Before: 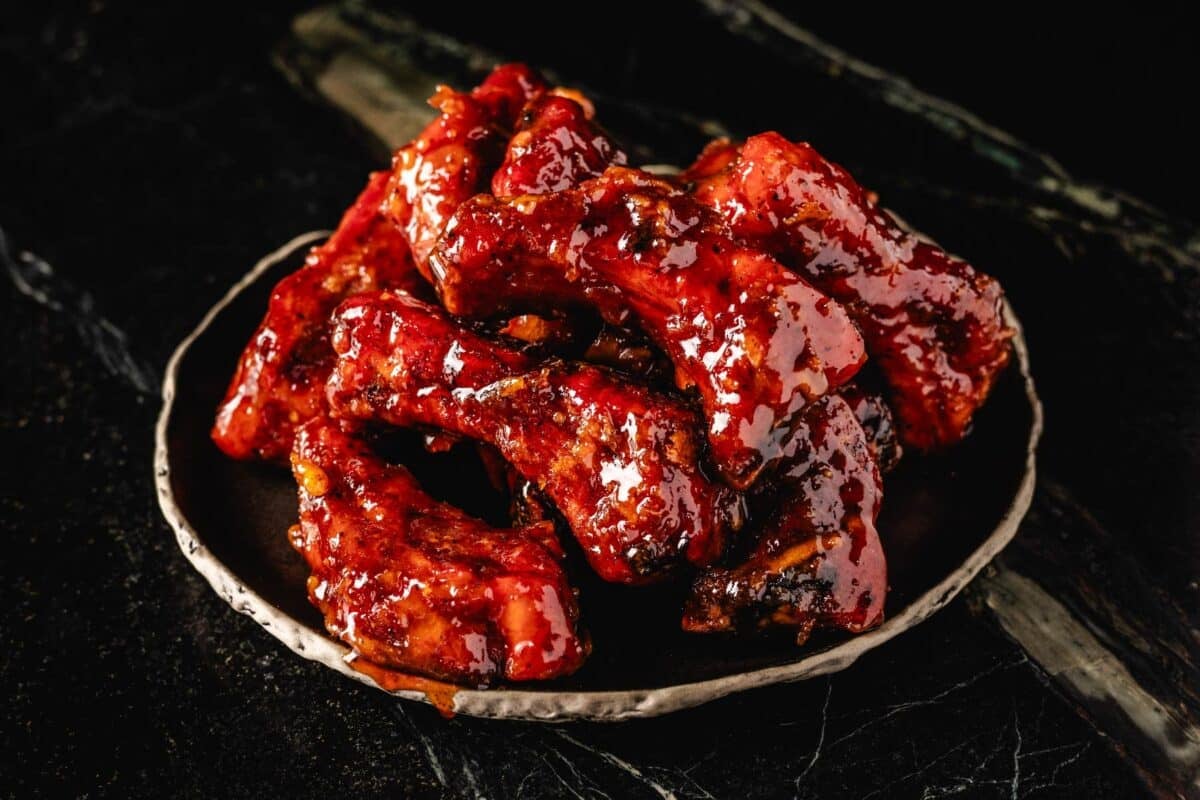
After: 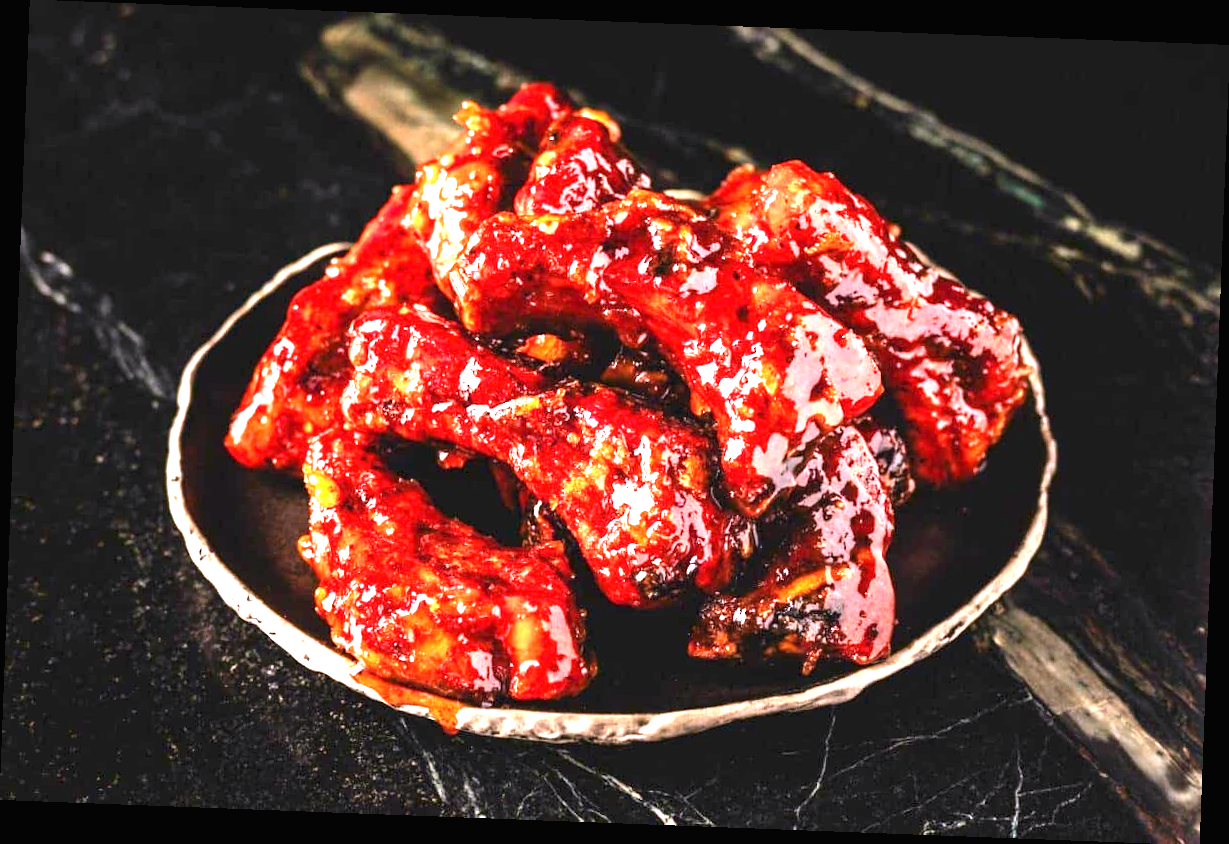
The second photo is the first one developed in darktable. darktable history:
white balance: red 1.05, blue 1.072
exposure: black level correction 0, exposure 2.138 EV, compensate exposure bias true, compensate highlight preservation false
rotate and perspective: rotation 2.17°, automatic cropping off
